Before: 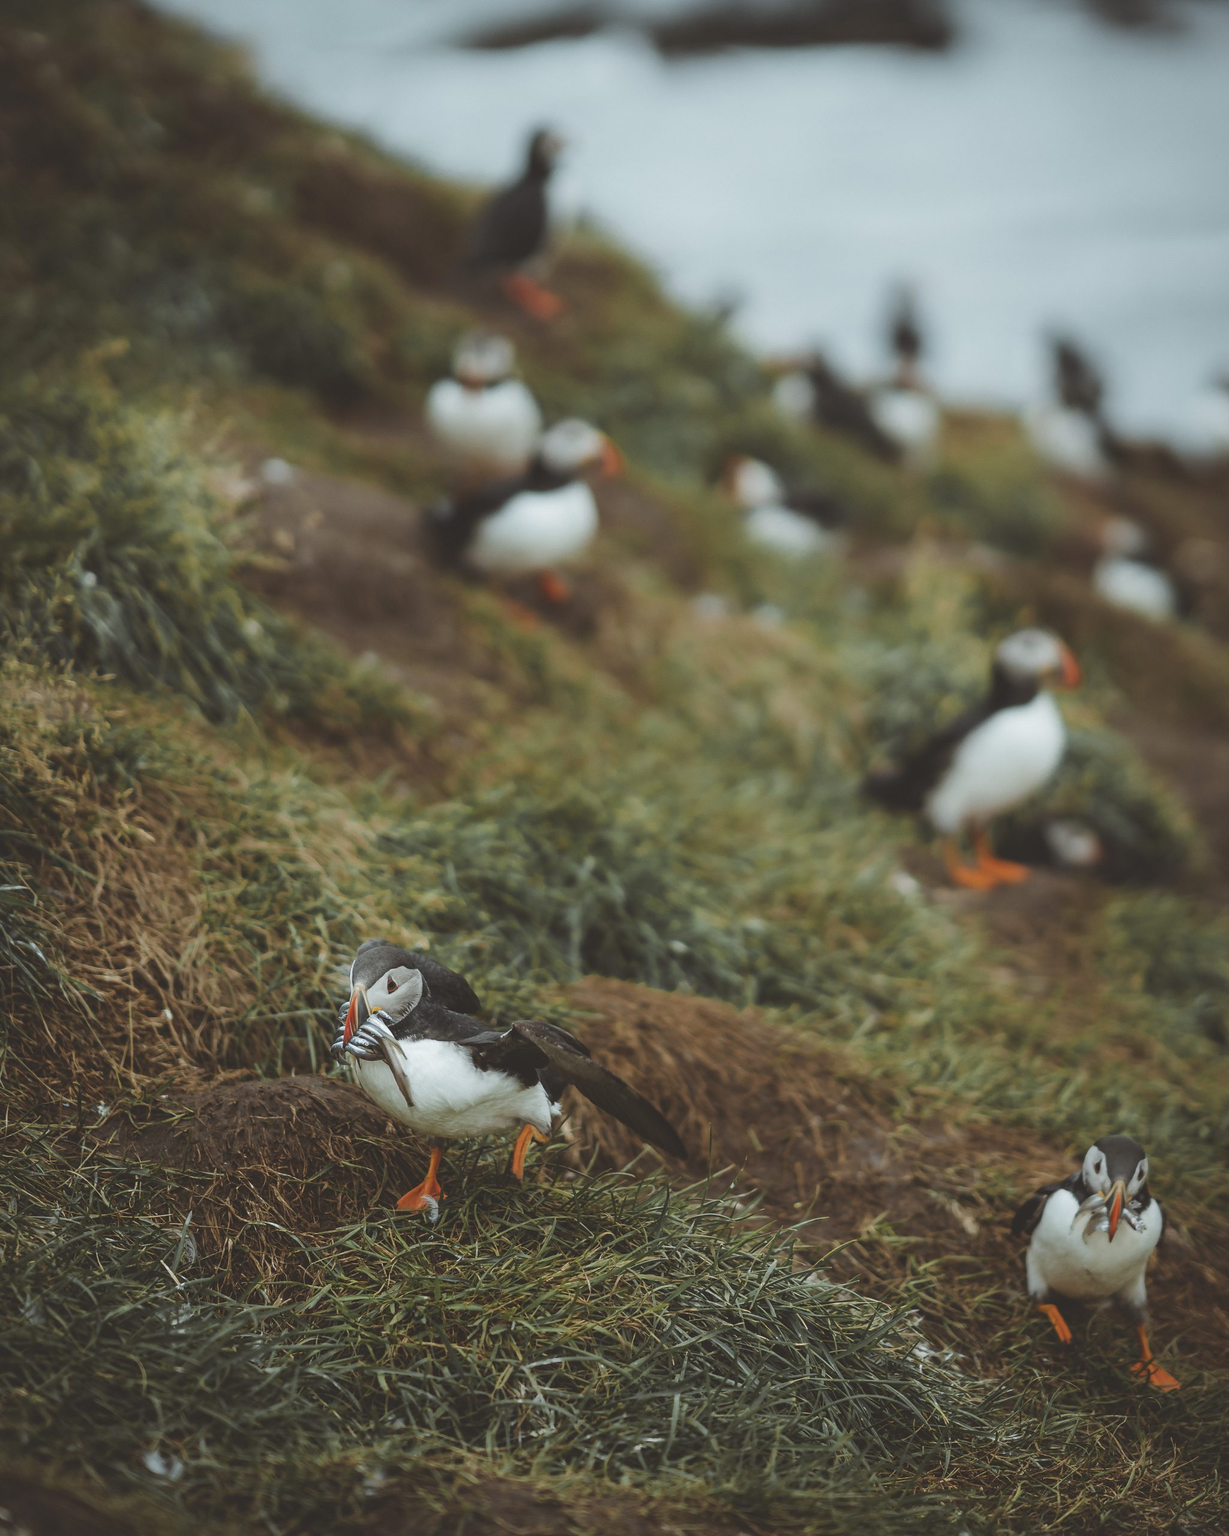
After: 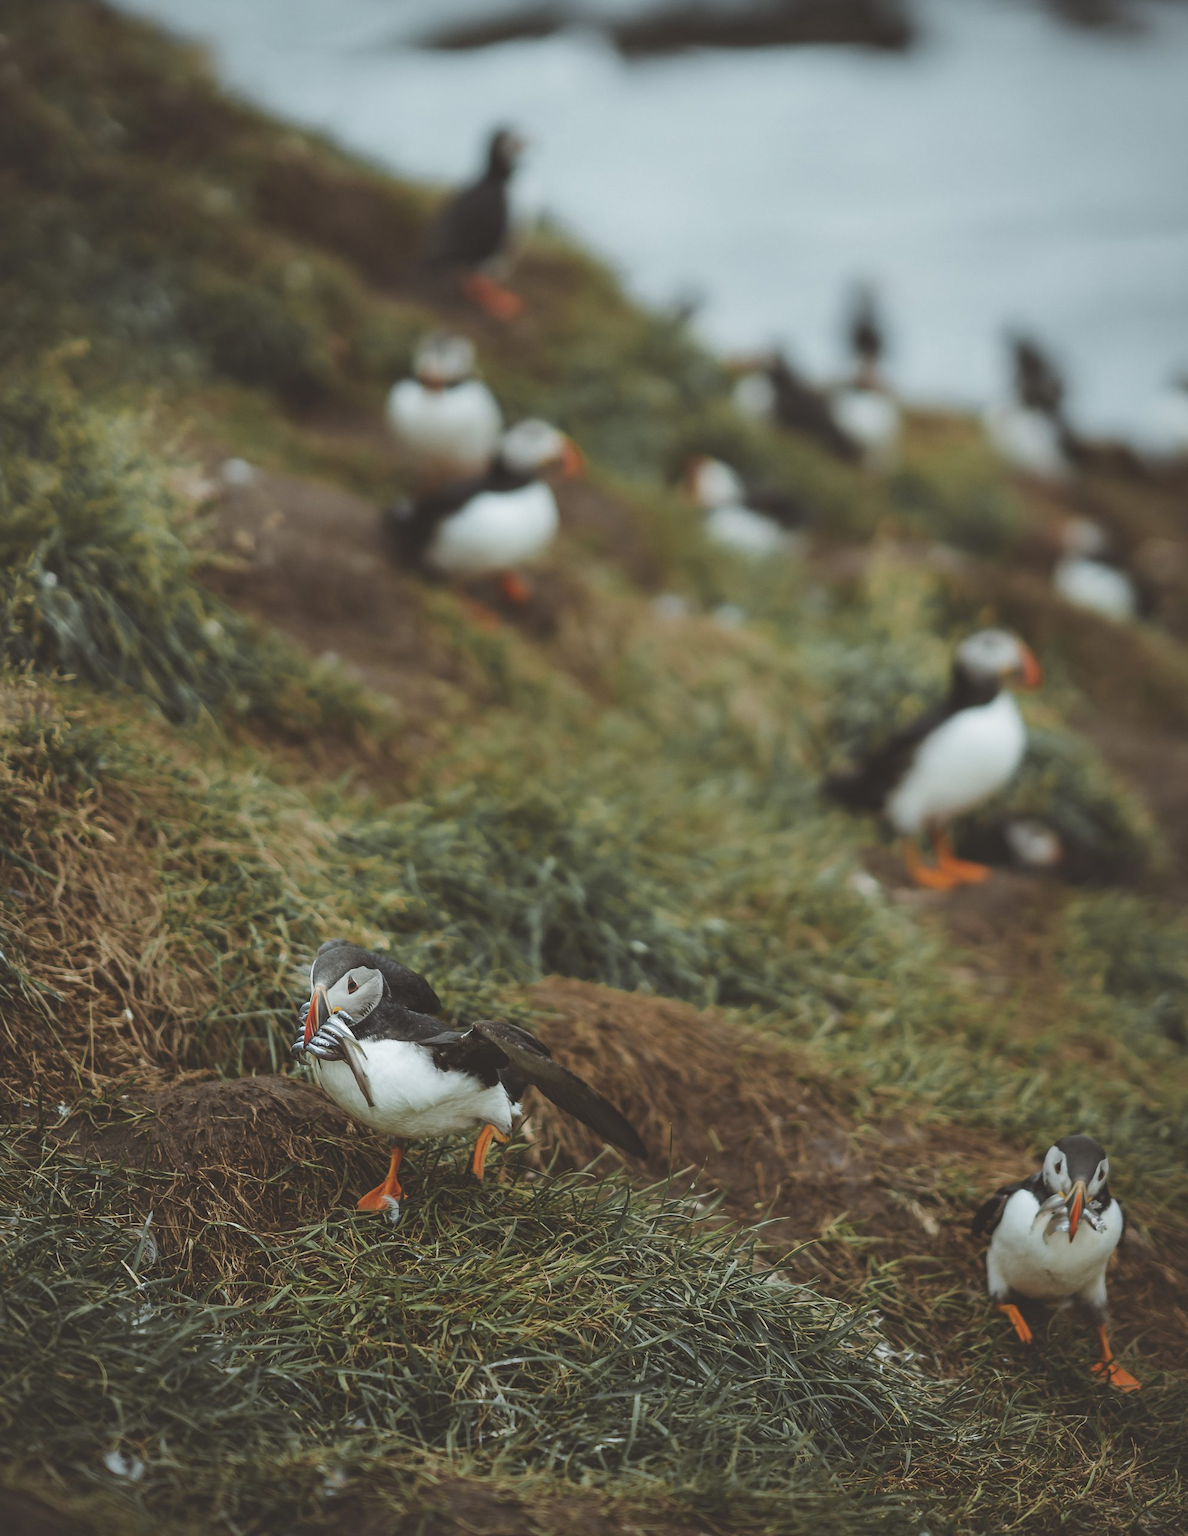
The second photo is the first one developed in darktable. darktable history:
crop and rotate: left 3.238%
shadows and highlights: shadows 29.61, highlights -30.47, low approximation 0.01, soften with gaussian
